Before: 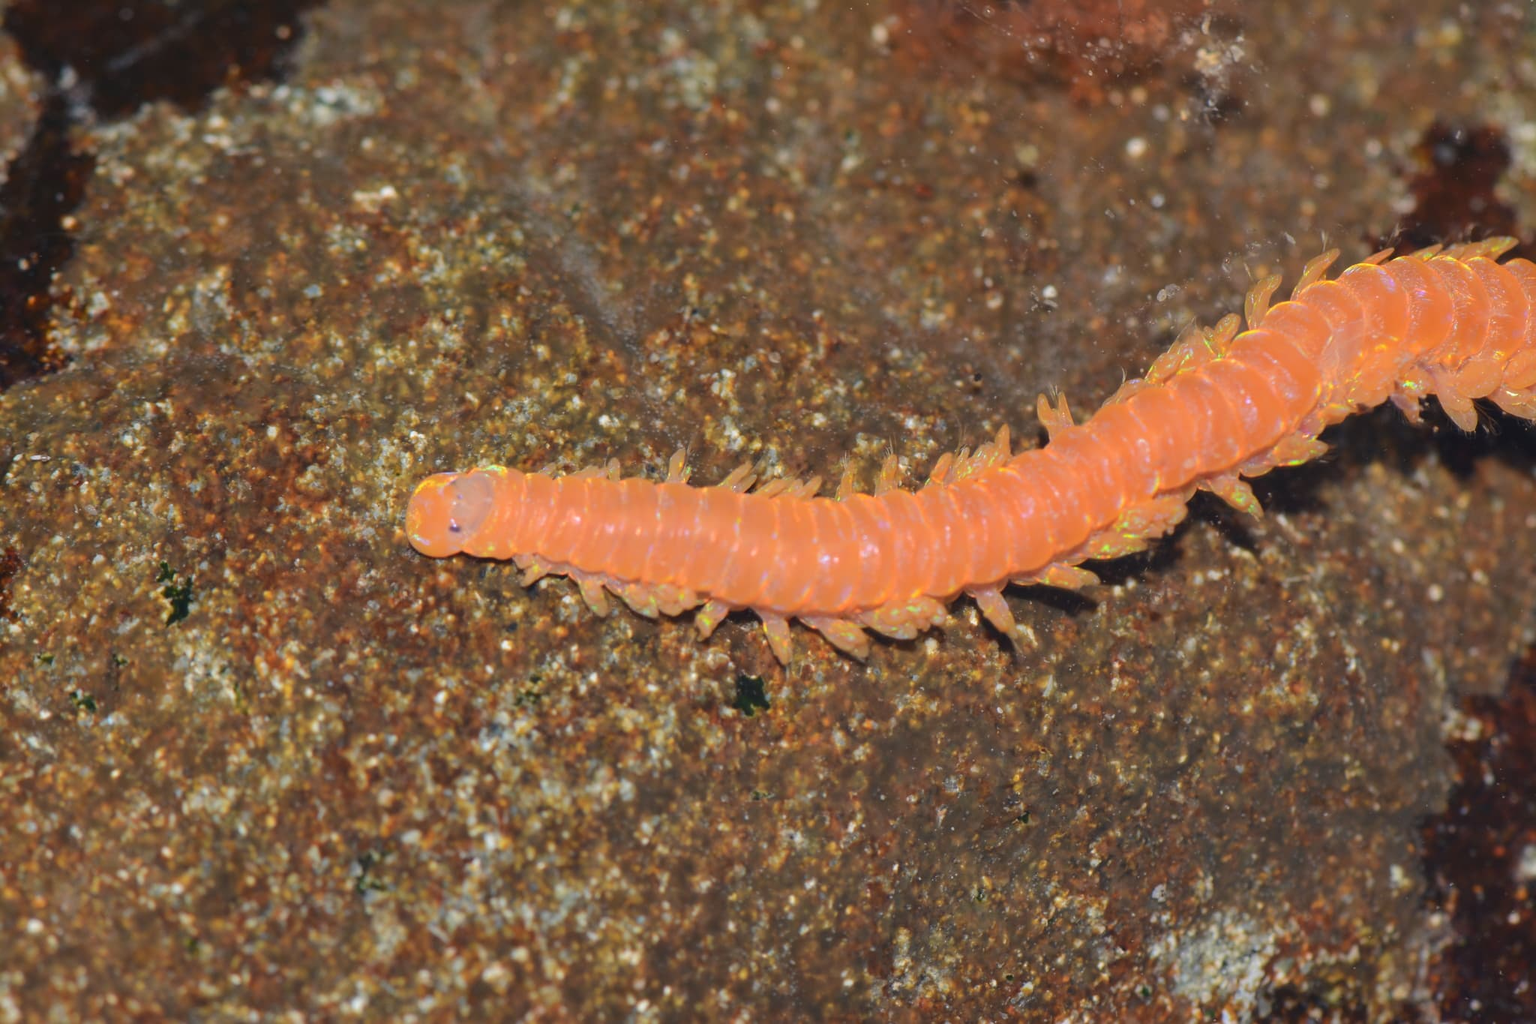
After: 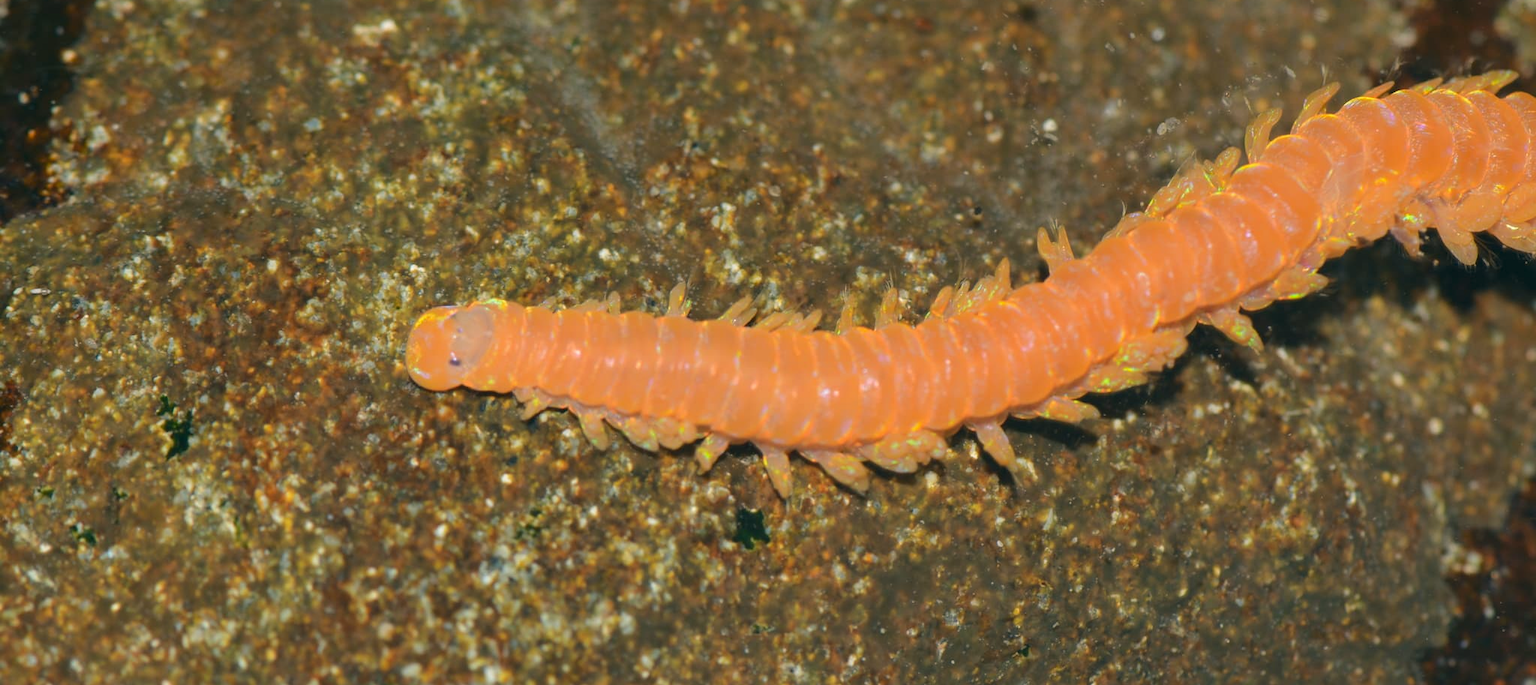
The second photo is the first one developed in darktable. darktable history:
color correction: highlights a* -0.418, highlights b* 9.43, shadows a* -9.16, shadows b* 0.733
crop: top 16.289%, bottom 16.721%
